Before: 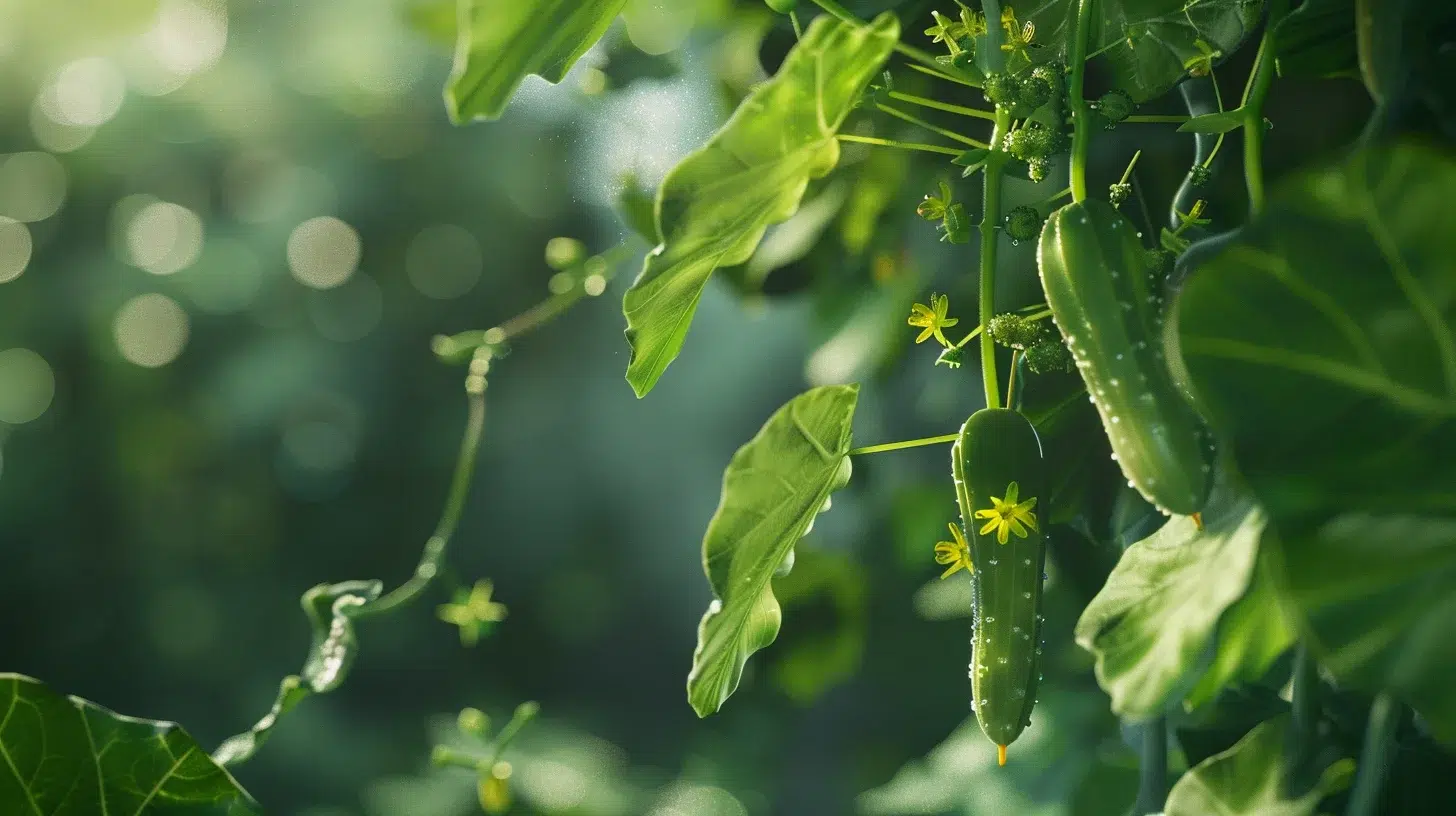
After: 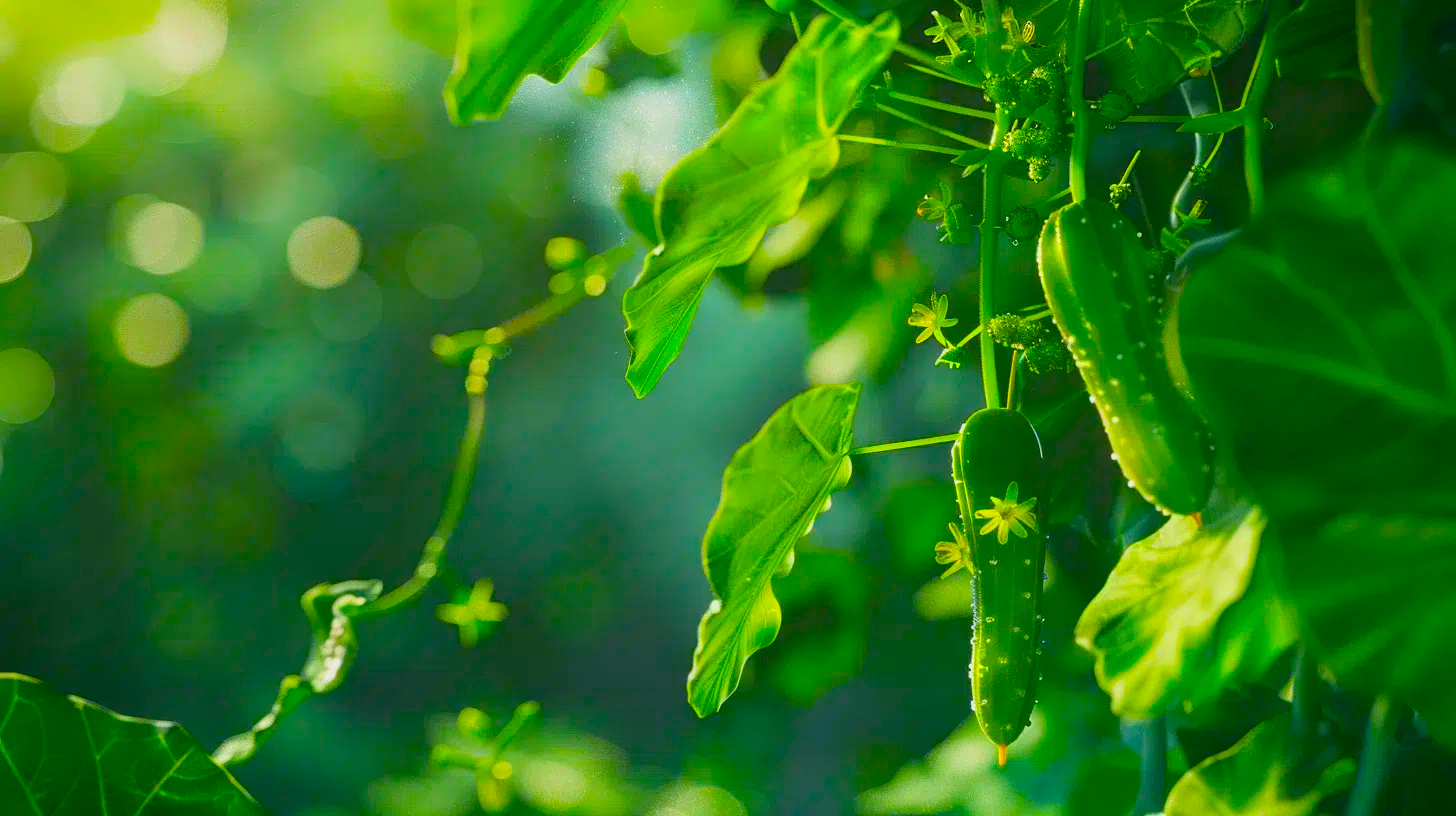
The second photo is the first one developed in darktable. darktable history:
contrast brightness saturation: contrast 0.07, brightness 0.08, saturation 0.18
color balance: input saturation 134.34%, contrast -10.04%, contrast fulcrum 19.67%, output saturation 133.51%
